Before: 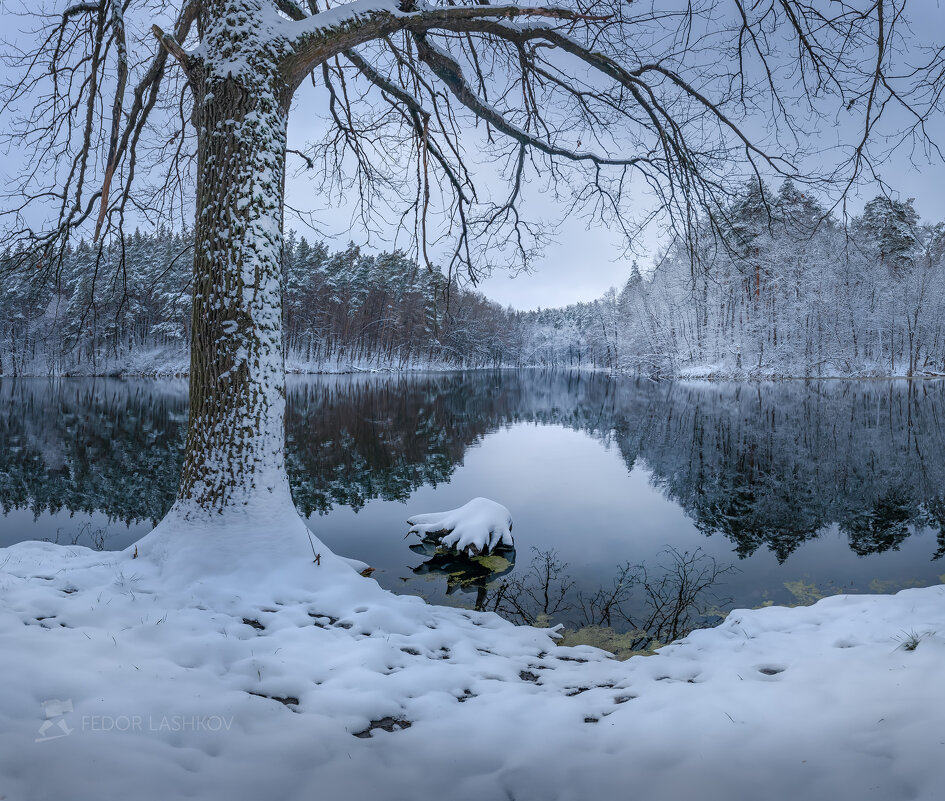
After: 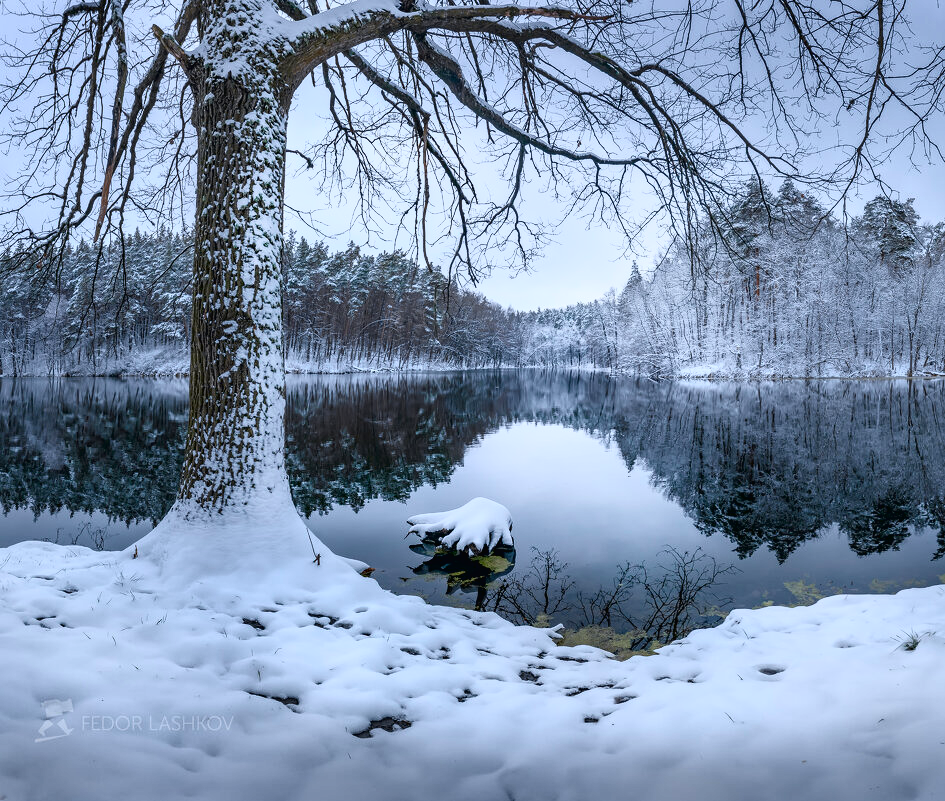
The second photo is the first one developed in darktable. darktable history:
shadows and highlights: soften with gaussian
tone curve: curves: ch0 [(0, 0.013) (0.054, 0.018) (0.205, 0.191) (0.289, 0.292) (0.39, 0.424) (0.493, 0.551) (0.647, 0.752) (0.778, 0.895) (1, 0.998)]; ch1 [(0, 0) (0.385, 0.343) (0.439, 0.415) (0.494, 0.495) (0.501, 0.501) (0.51, 0.509) (0.54, 0.546) (0.586, 0.606) (0.66, 0.701) (0.783, 0.804) (1, 1)]; ch2 [(0, 0) (0.32, 0.281) (0.403, 0.399) (0.441, 0.428) (0.47, 0.469) (0.498, 0.496) (0.524, 0.538) (0.566, 0.579) (0.633, 0.665) (0.7, 0.711) (1, 1)], color space Lab, independent channels, preserve colors none
contrast brightness saturation: contrast 0.08, saturation 0.02
